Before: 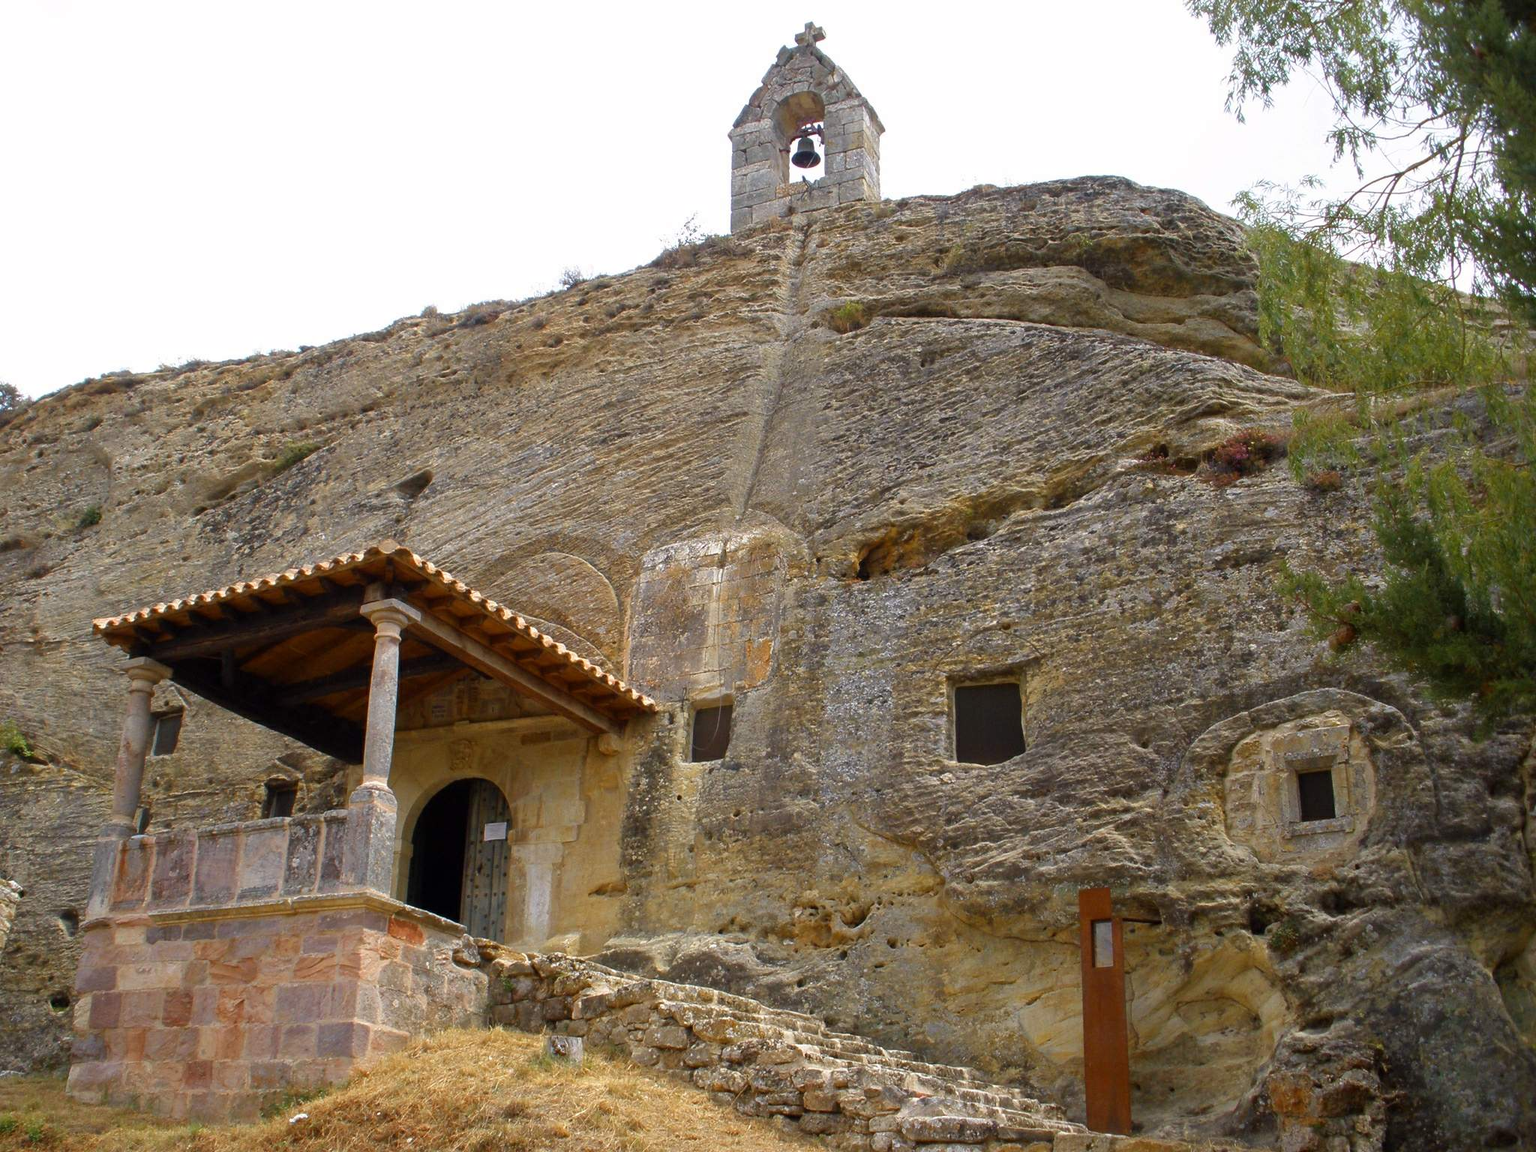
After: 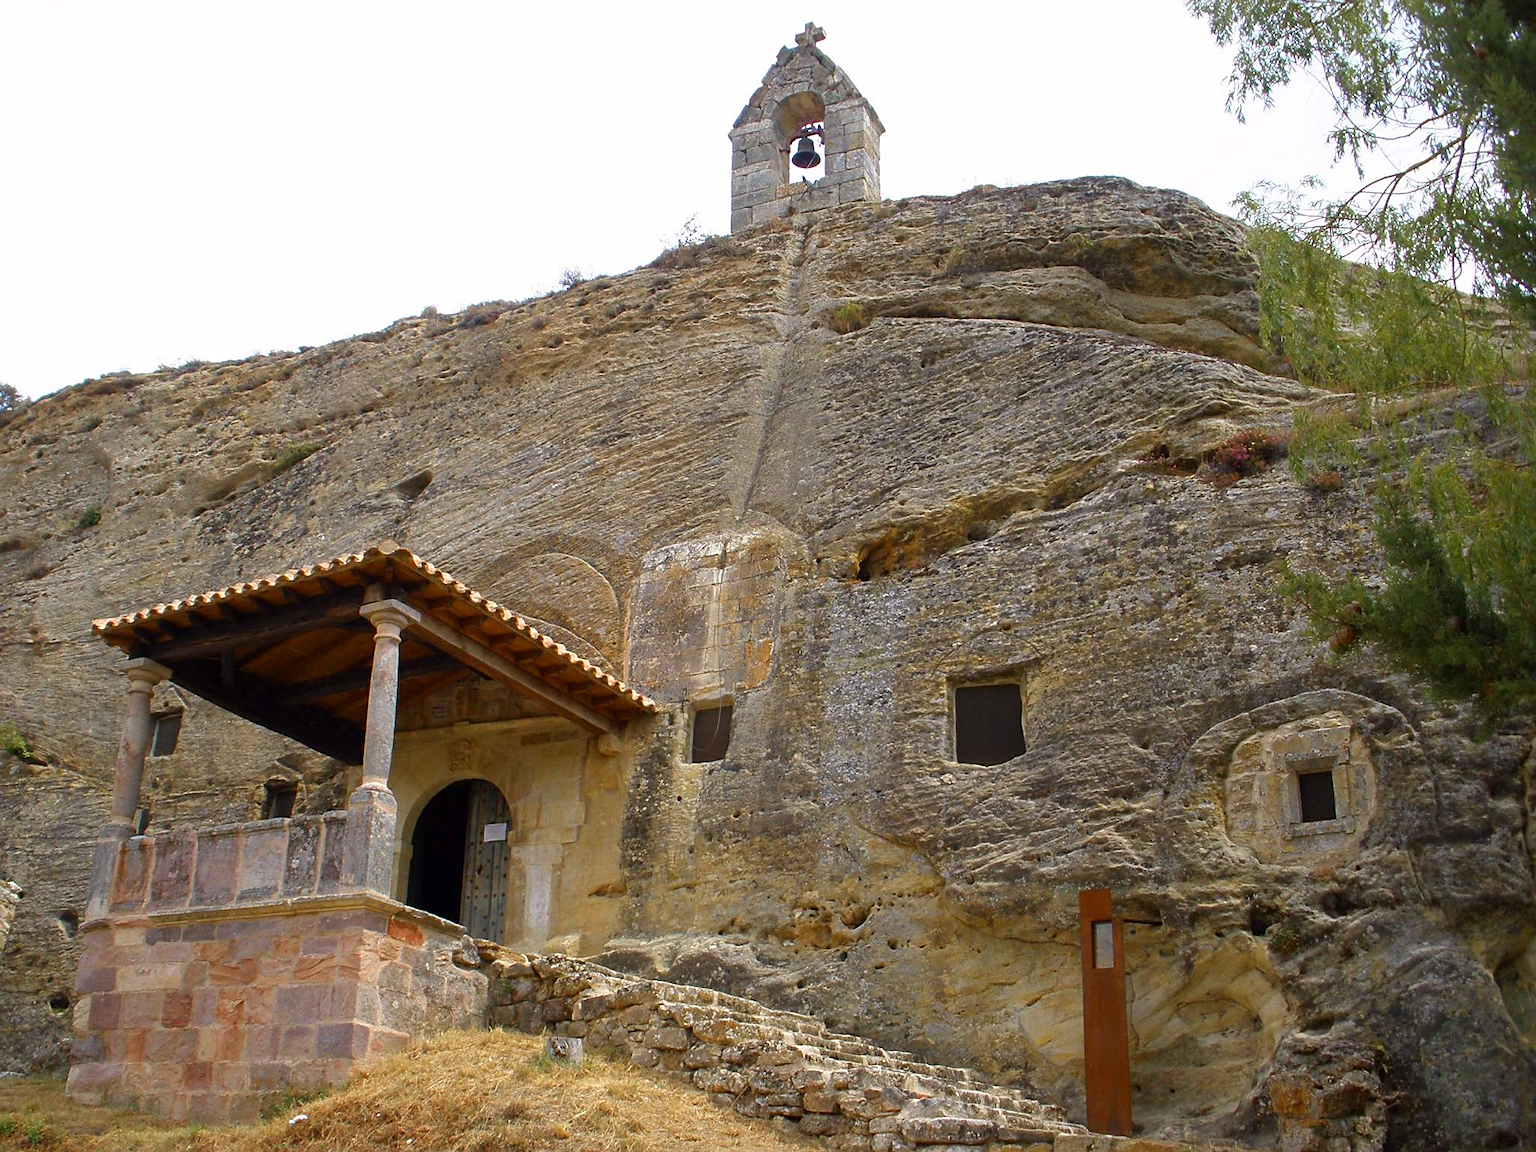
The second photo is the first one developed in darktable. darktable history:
crop and rotate: left 0.091%, bottom 0.005%
sharpen: radius 1.911, amount 0.404, threshold 1.628
color zones: curves: ch1 [(0.25, 0.5) (0.747, 0.71)]
